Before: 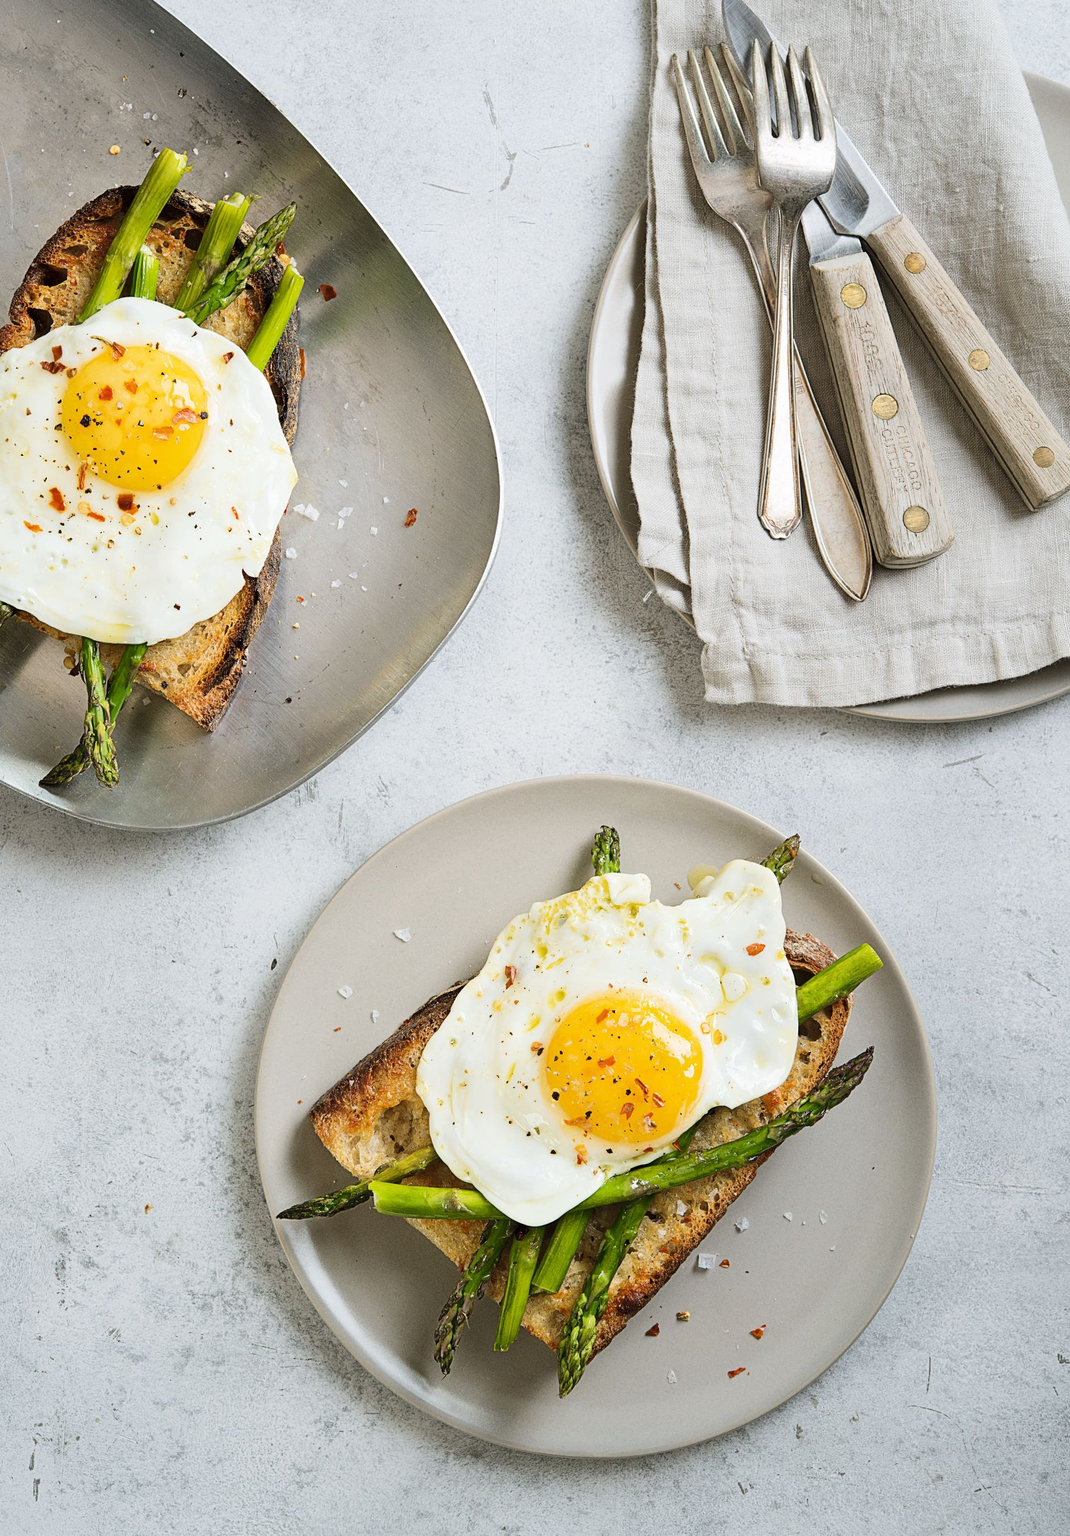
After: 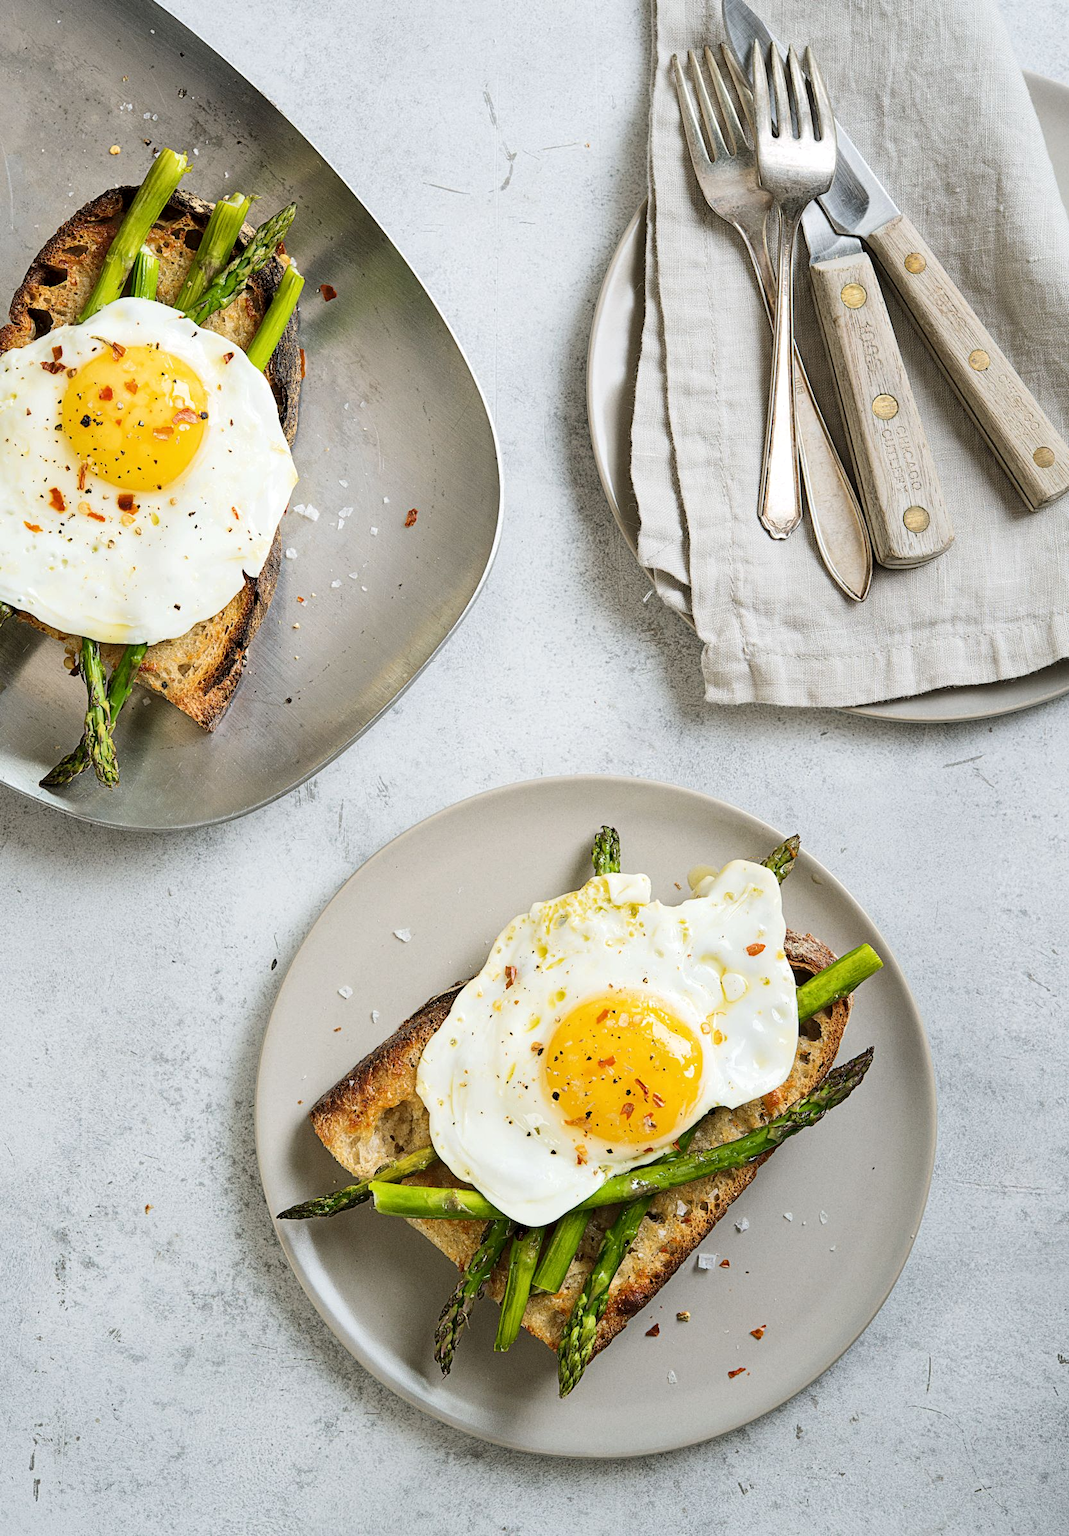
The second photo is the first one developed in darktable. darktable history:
local contrast: highlights 102%, shadows 102%, detail 120%, midtone range 0.2
